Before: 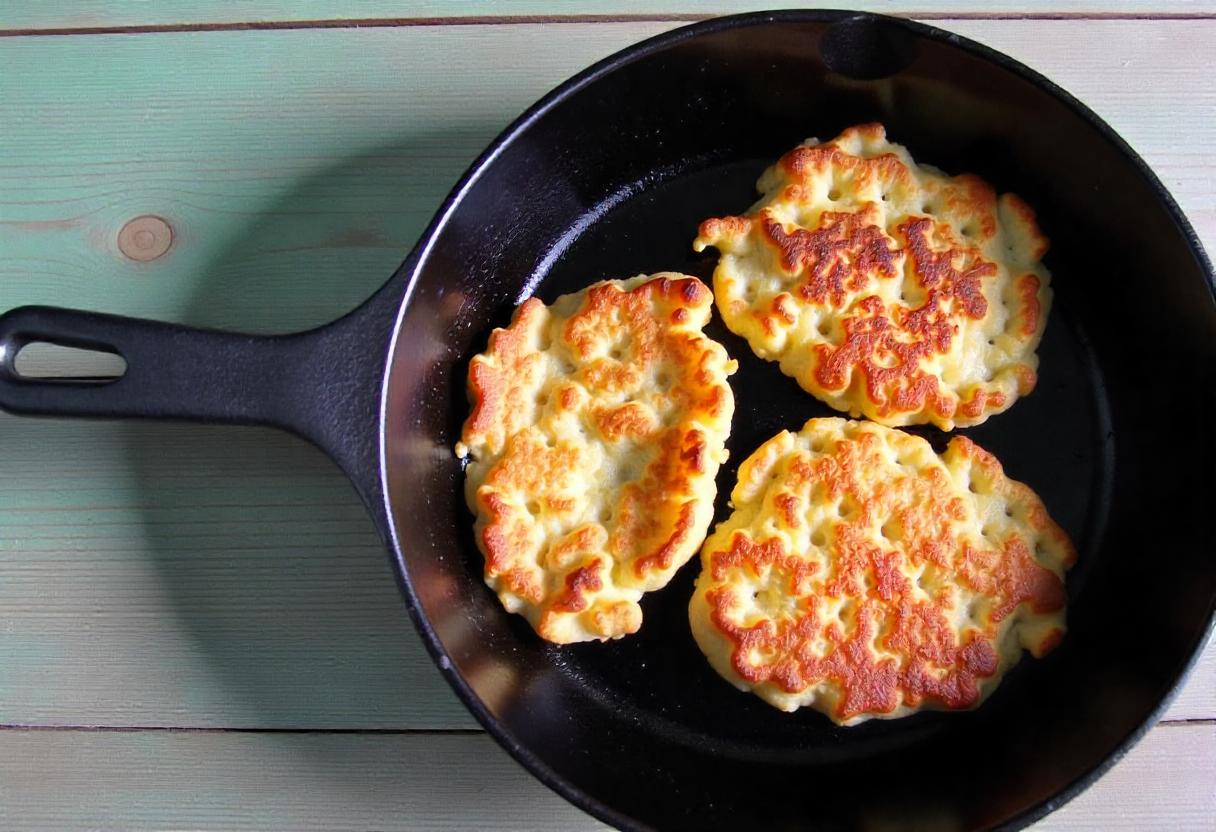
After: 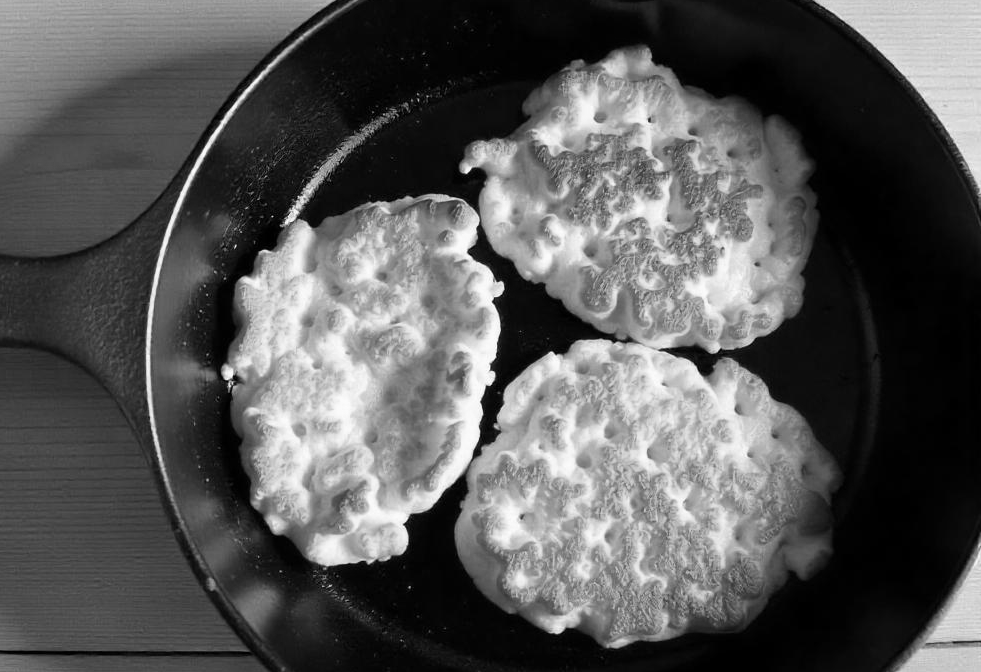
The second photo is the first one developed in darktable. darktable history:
crop: left 19.282%, top 9.488%, bottom 9.648%
color calibration: output gray [0.714, 0.278, 0, 0], x 0.37, y 0.382, temperature 4314.3 K
